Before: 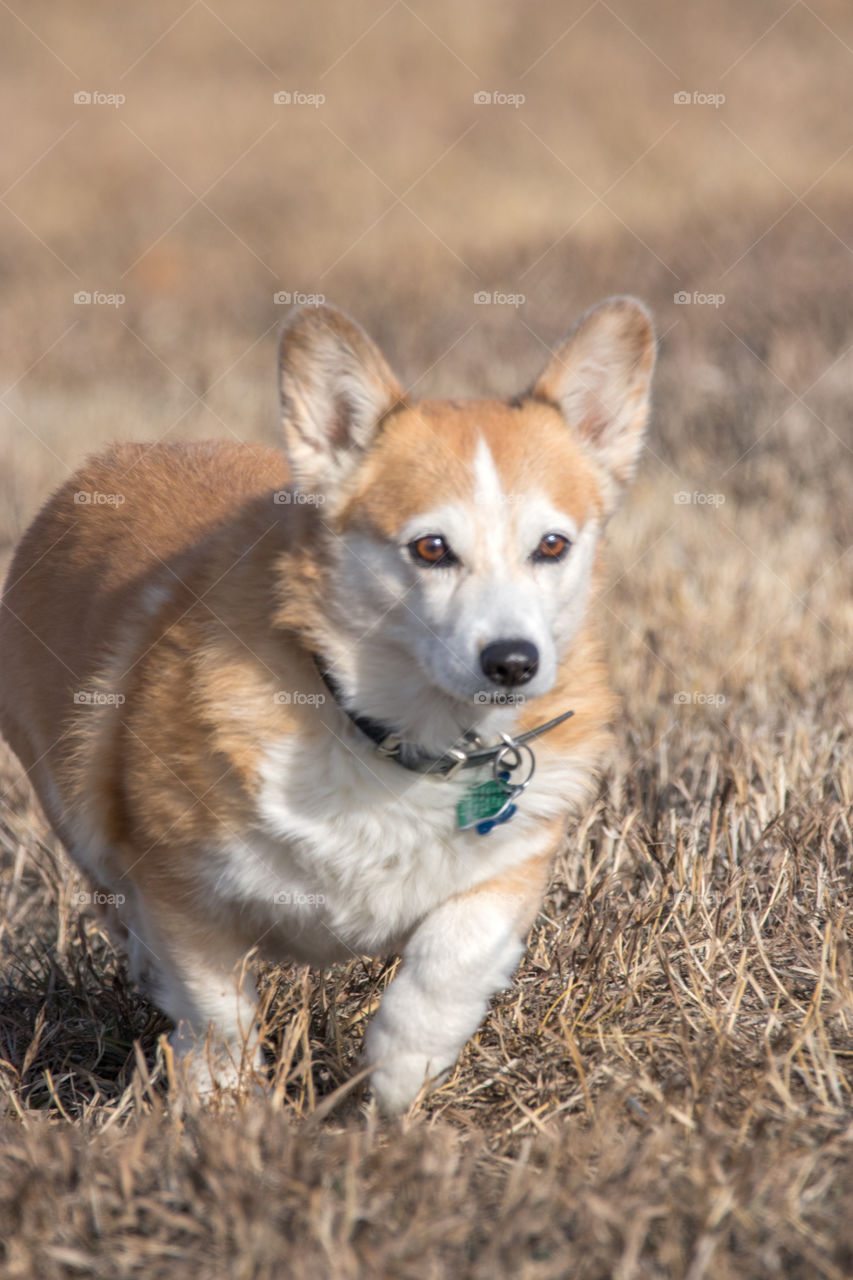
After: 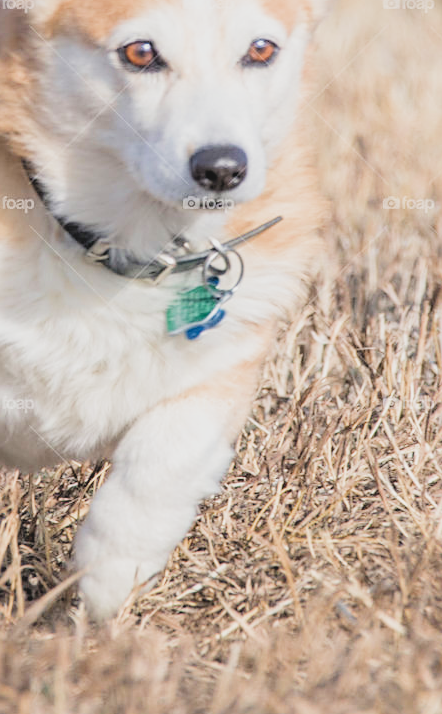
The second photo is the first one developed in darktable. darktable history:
sharpen: on, module defaults
contrast brightness saturation: contrast -0.101, brightness 0.052, saturation 0.077
crop: left 34.181%, top 38.677%, right 13.905%, bottom 5.465%
exposure: exposure 1.158 EV, compensate exposure bias true, compensate highlight preservation false
filmic rgb: black relative exposure -7.65 EV, white relative exposure 4.56 EV, threshold 3.01 EV, hardness 3.61, add noise in highlights 0.002, color science v3 (2019), use custom middle-gray values true, contrast in highlights soft, enable highlight reconstruction true
